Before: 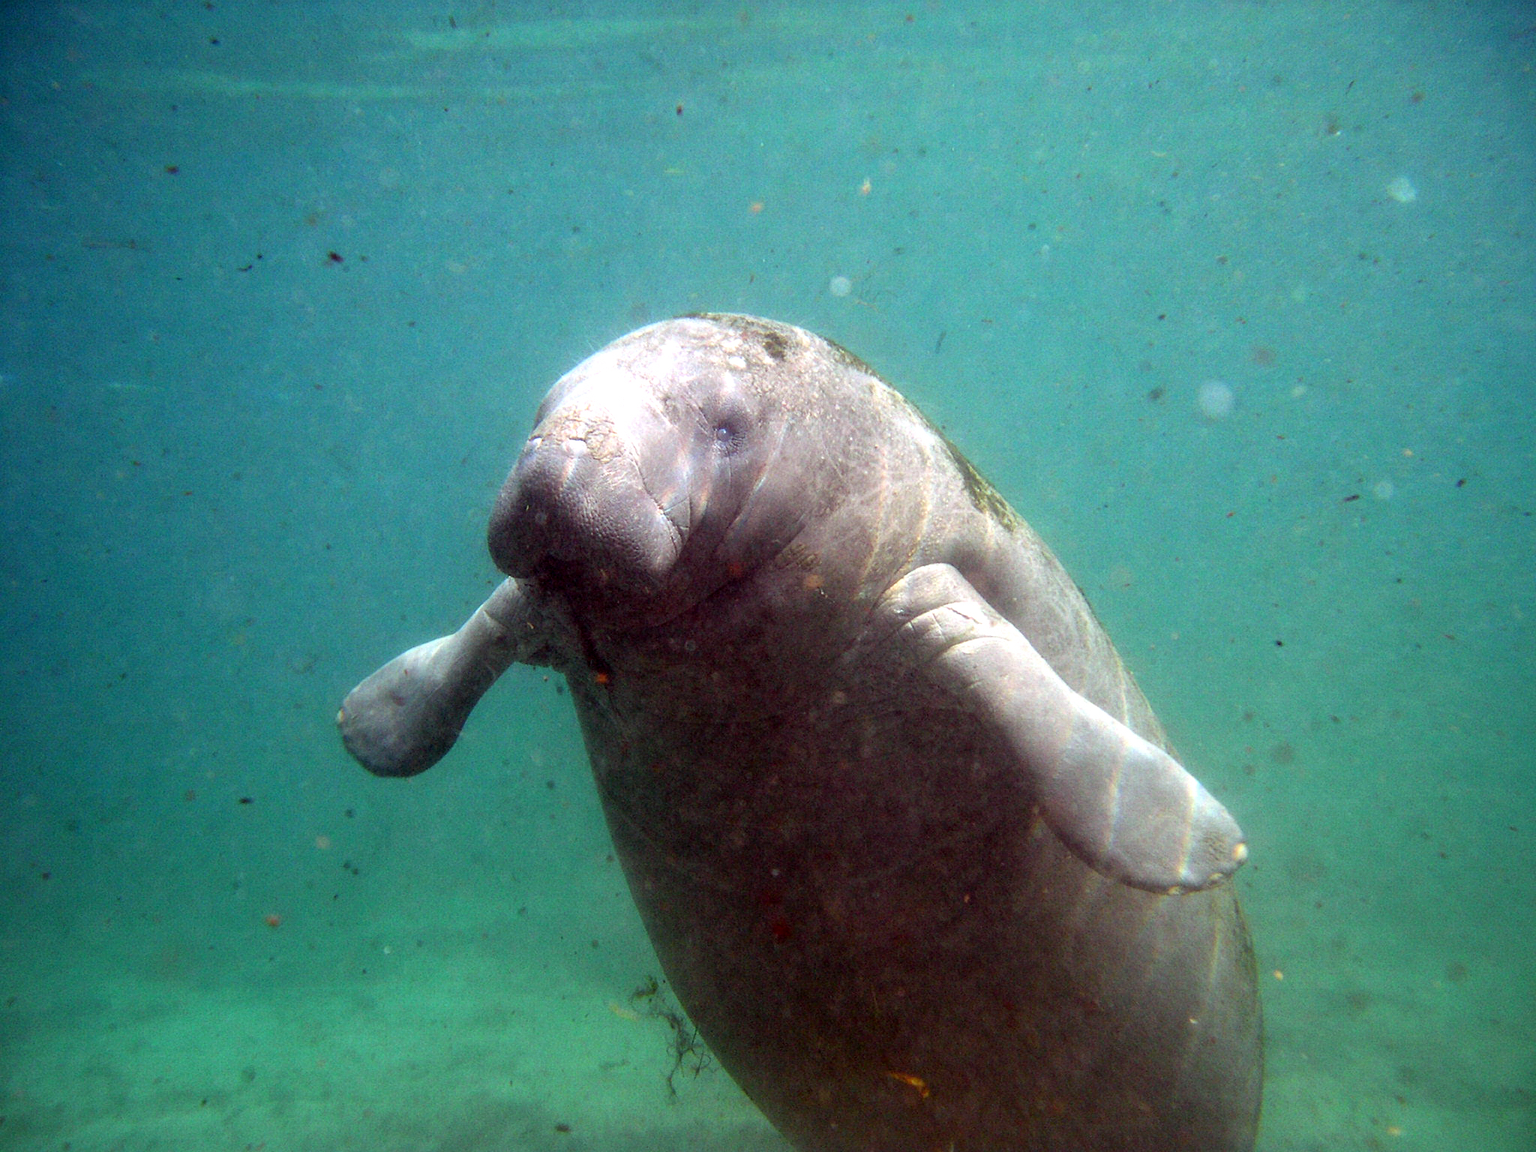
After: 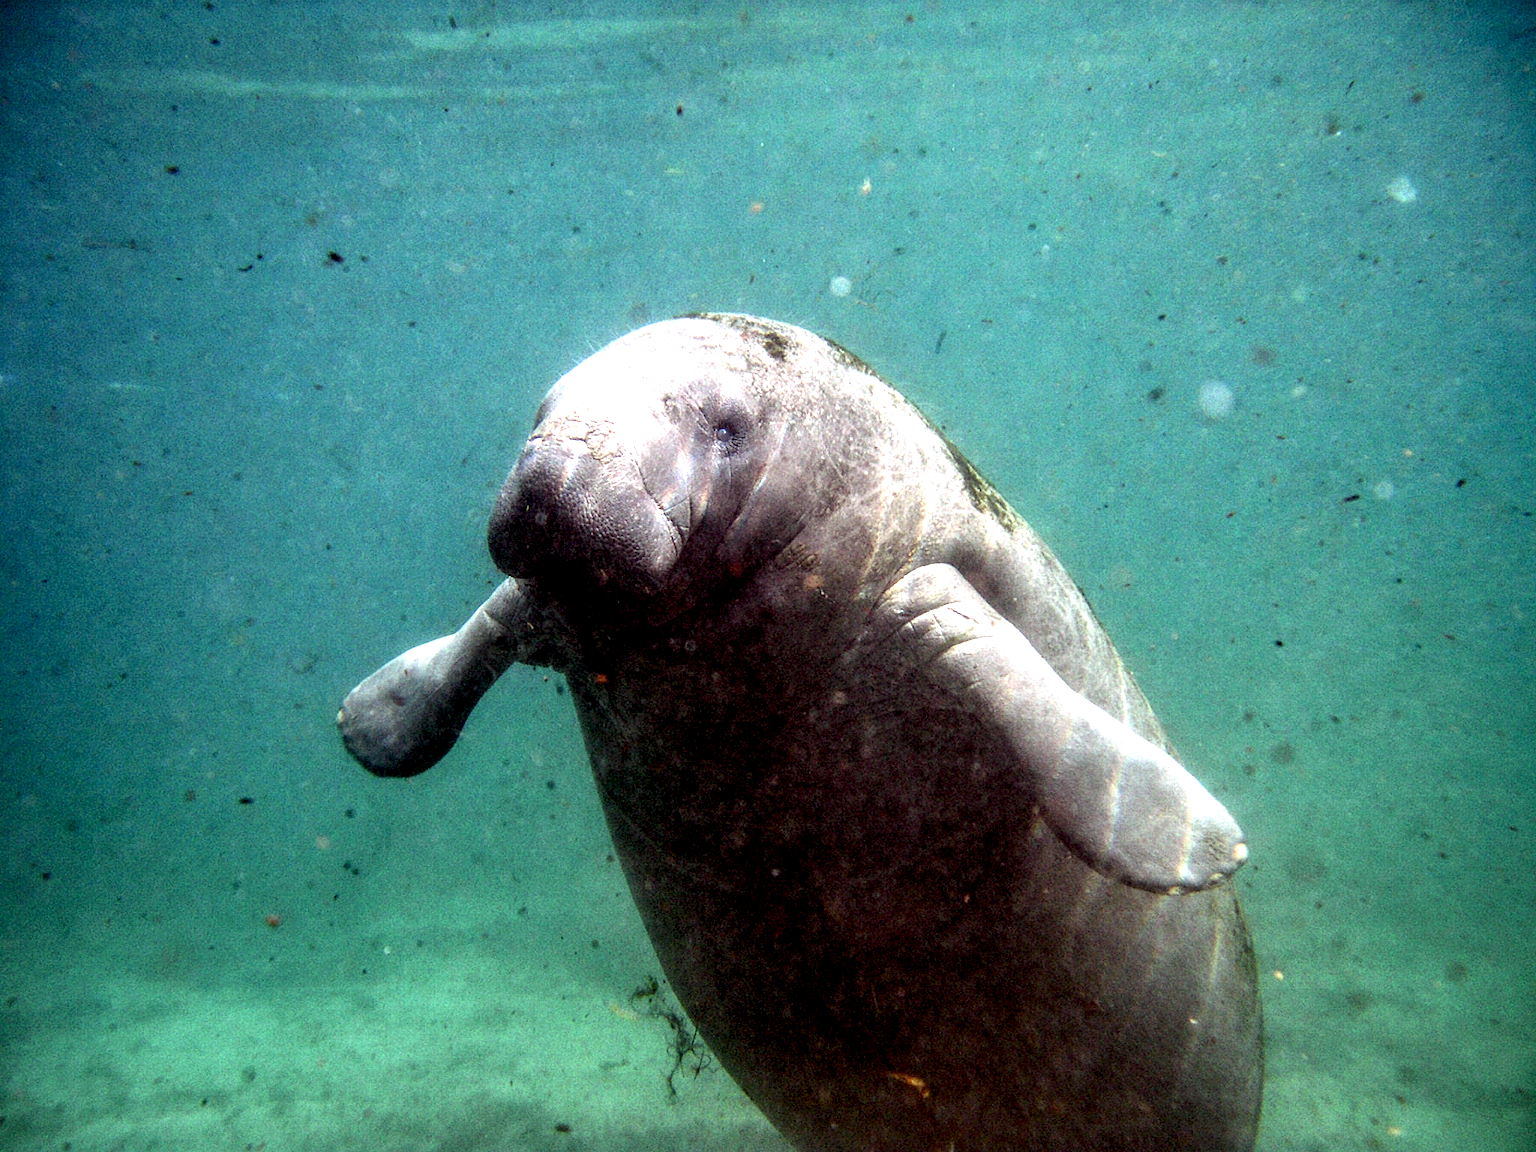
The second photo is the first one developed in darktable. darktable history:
local contrast: highlights 21%, detail 198%
